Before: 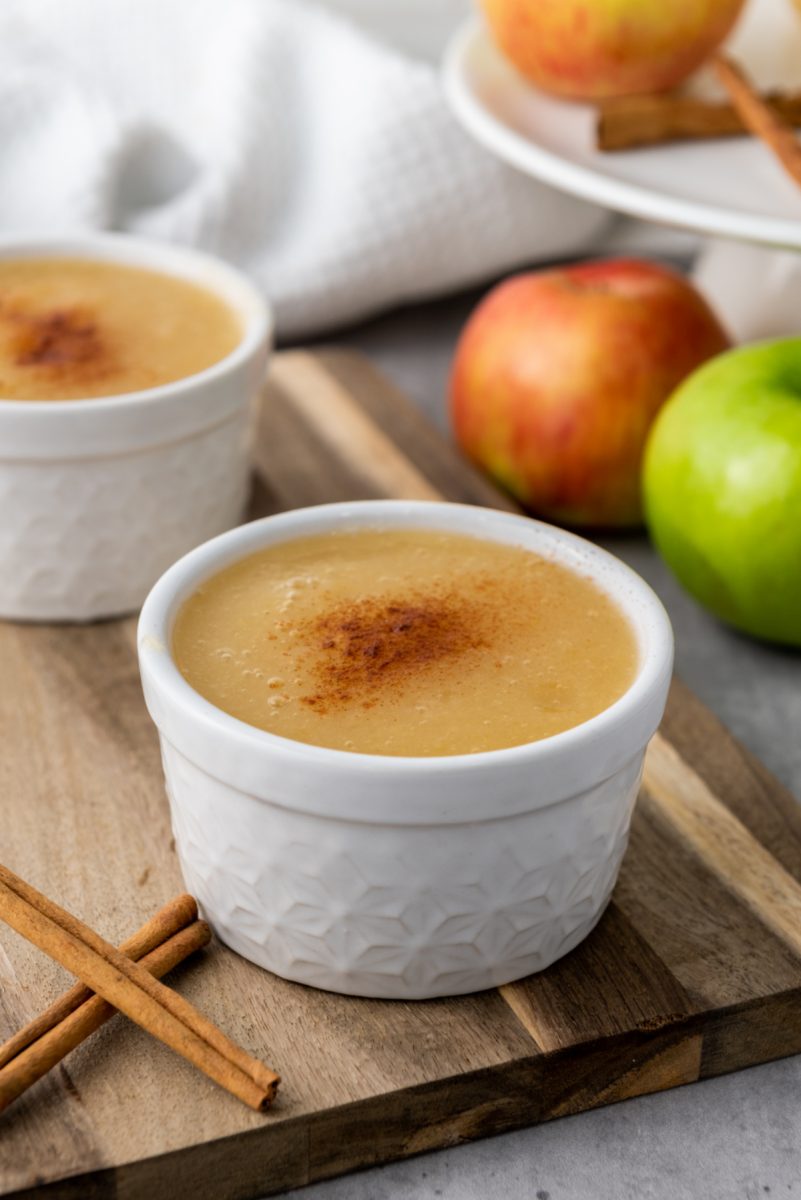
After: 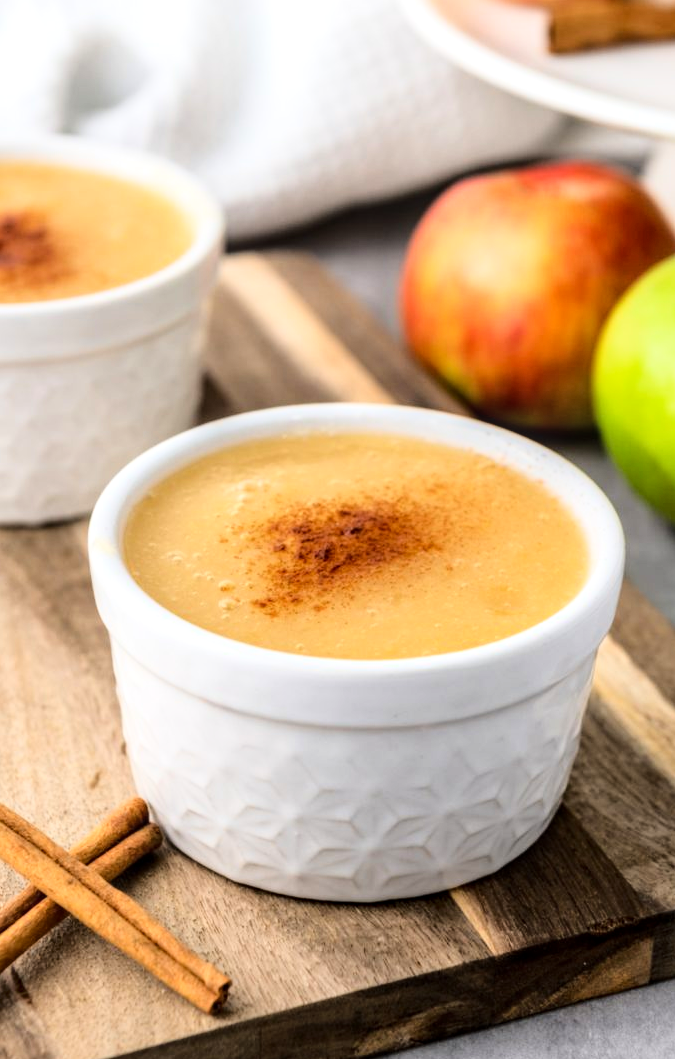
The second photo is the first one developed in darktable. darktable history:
base curve: curves: ch0 [(0, 0) (0.028, 0.03) (0.121, 0.232) (0.46, 0.748) (0.859, 0.968) (1, 1)]
local contrast: on, module defaults
crop: left 6.136%, top 8.139%, right 9.541%, bottom 3.532%
